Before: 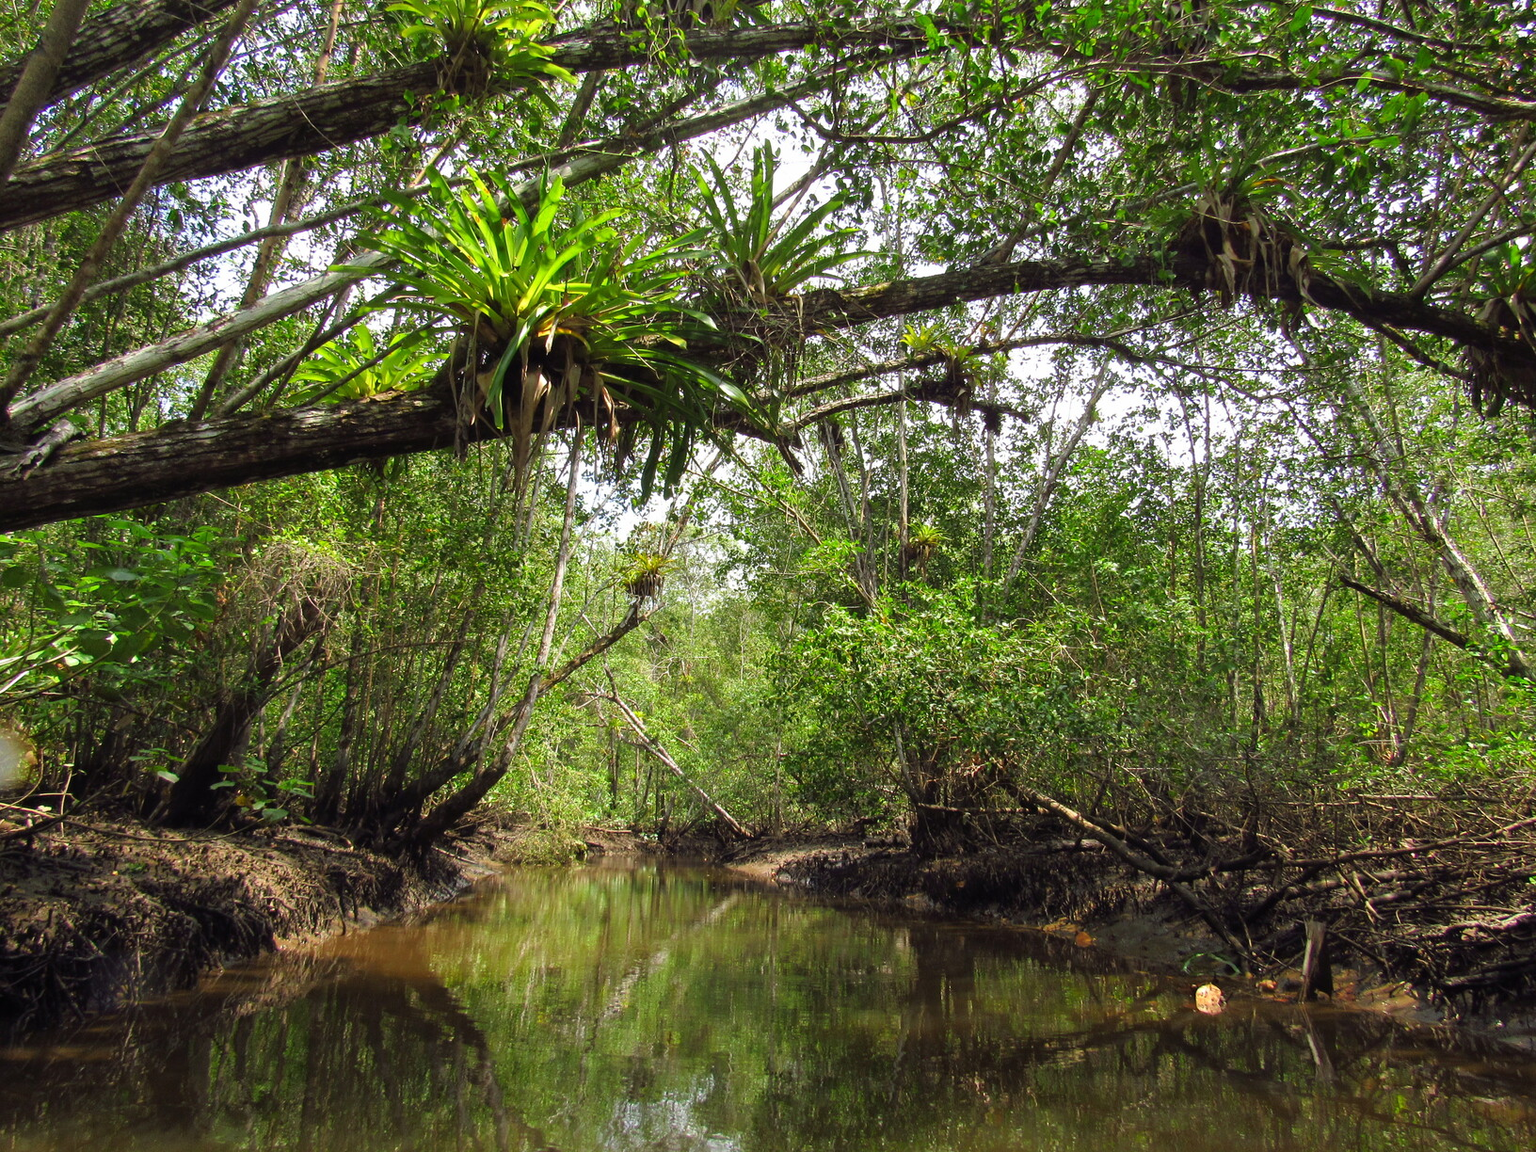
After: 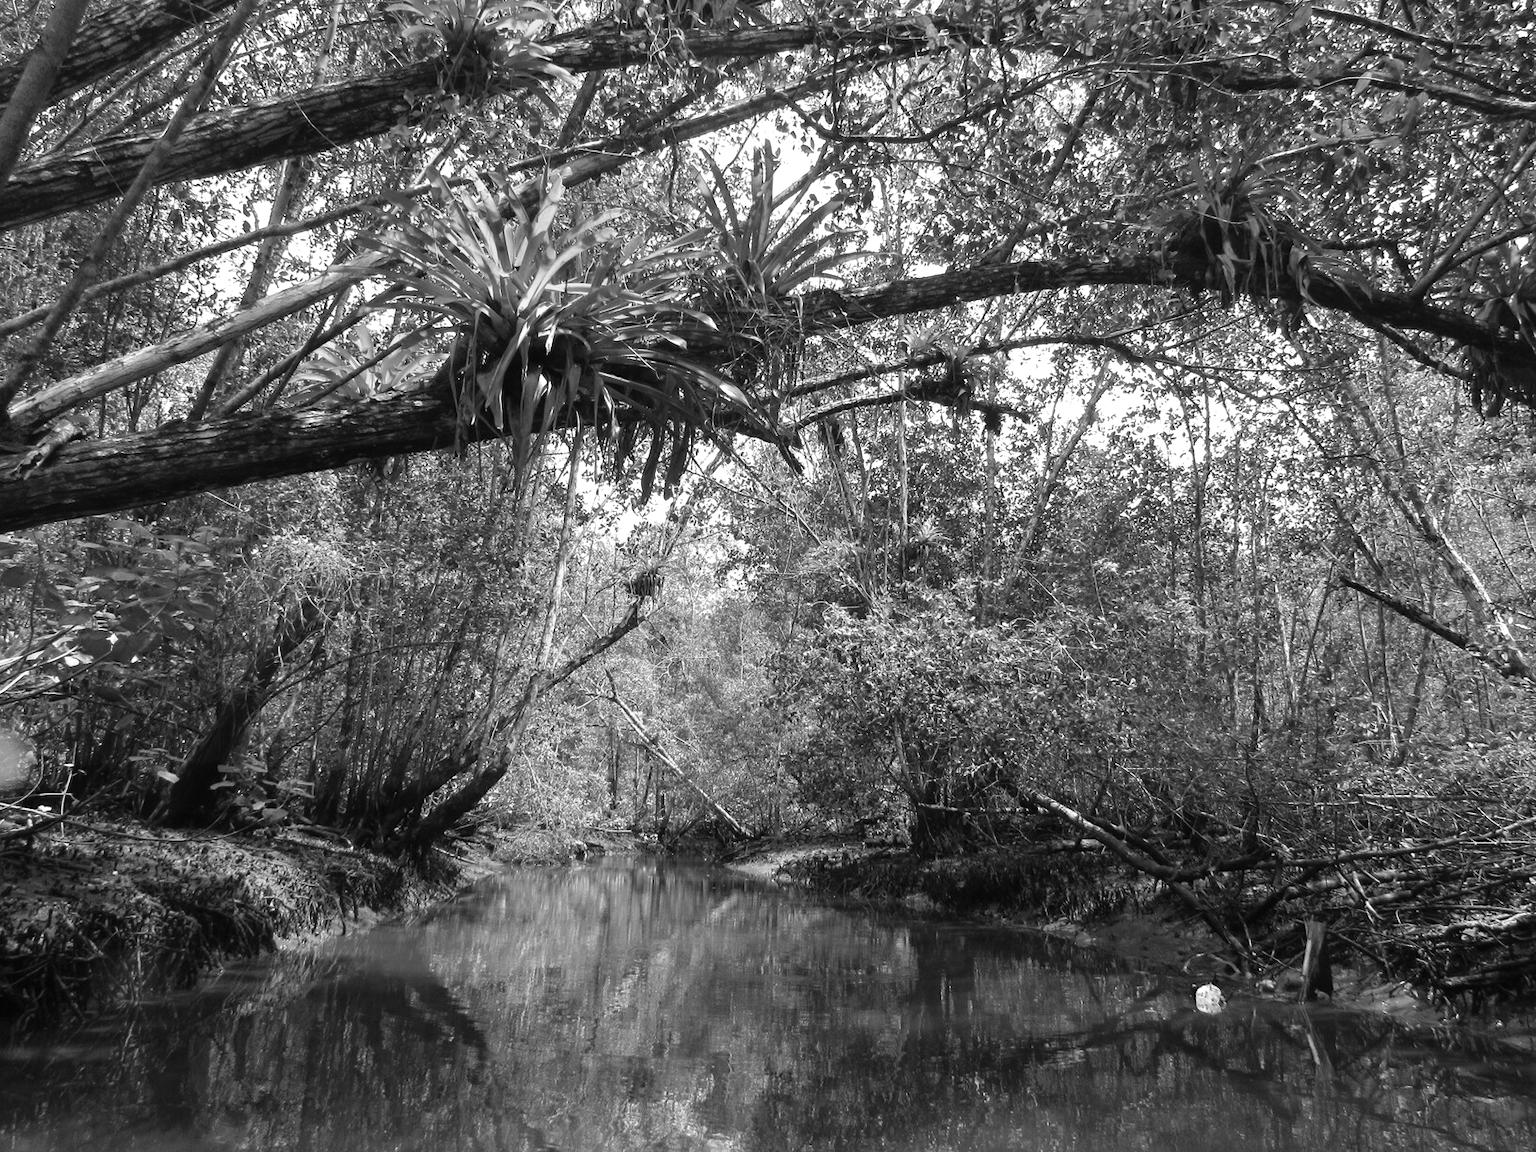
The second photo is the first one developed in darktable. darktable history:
exposure: exposure 0.2 EV, compensate highlight preservation false
monochrome: size 1
